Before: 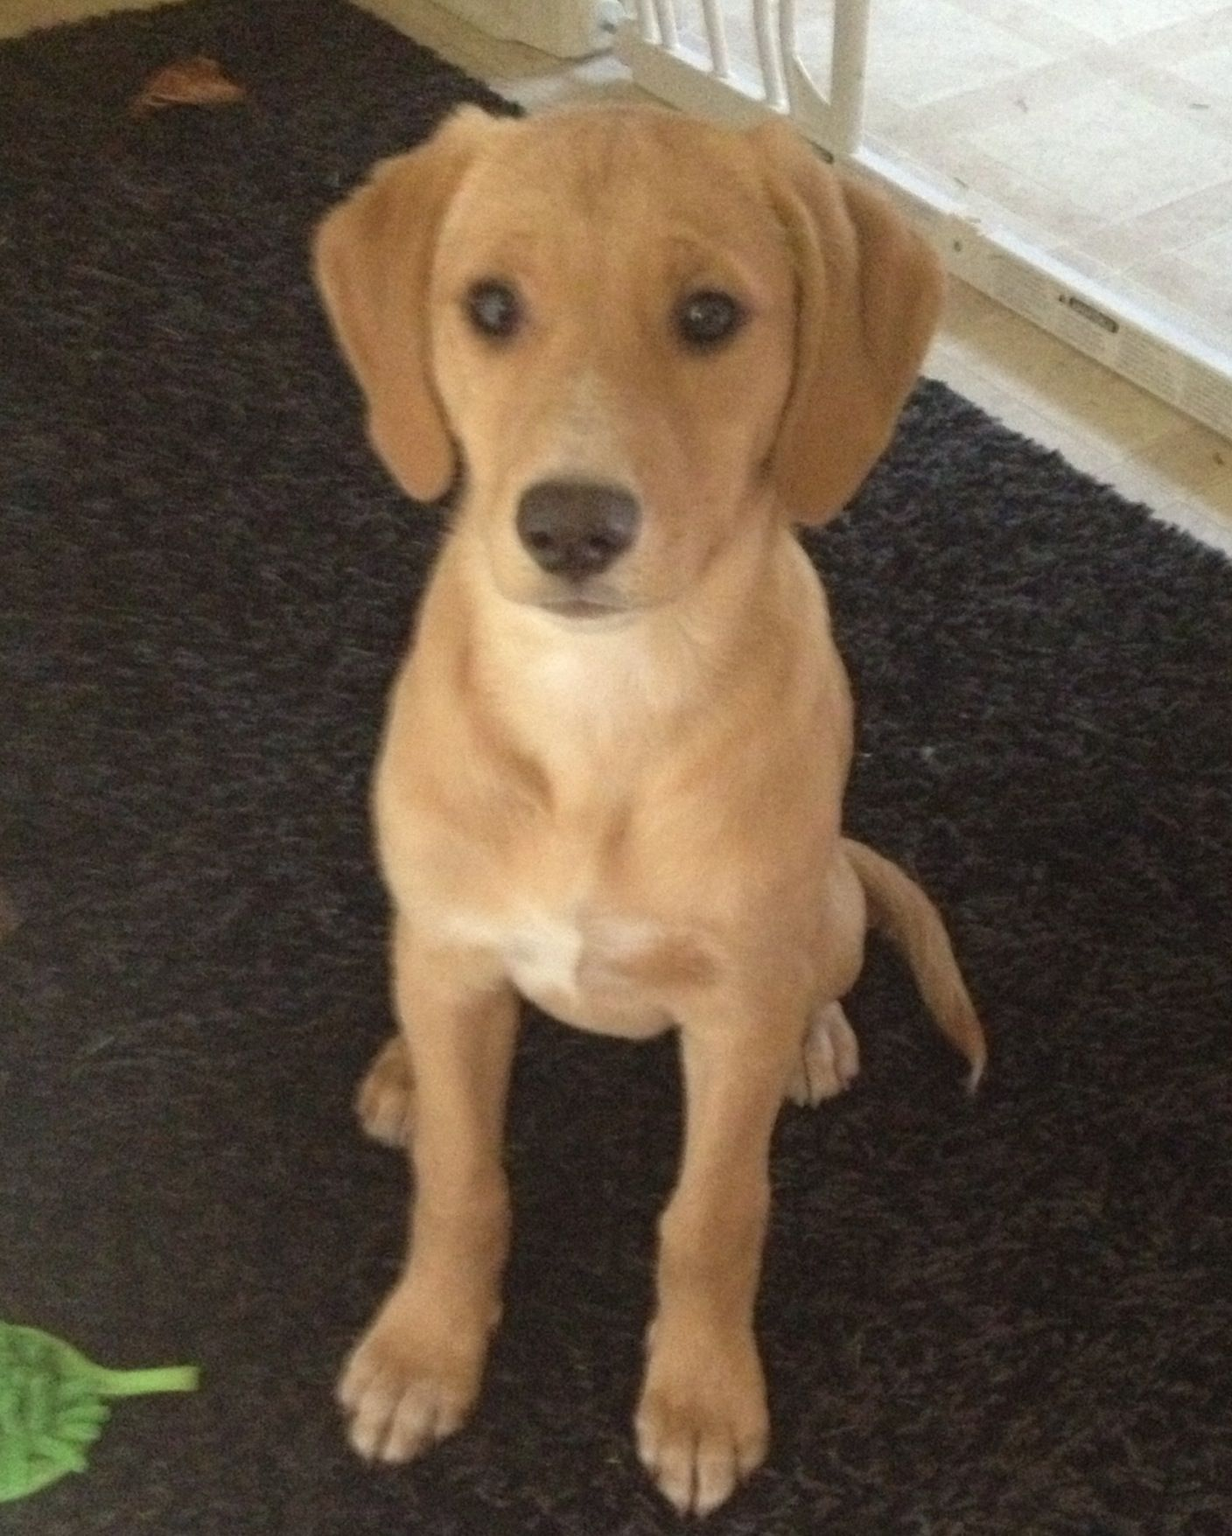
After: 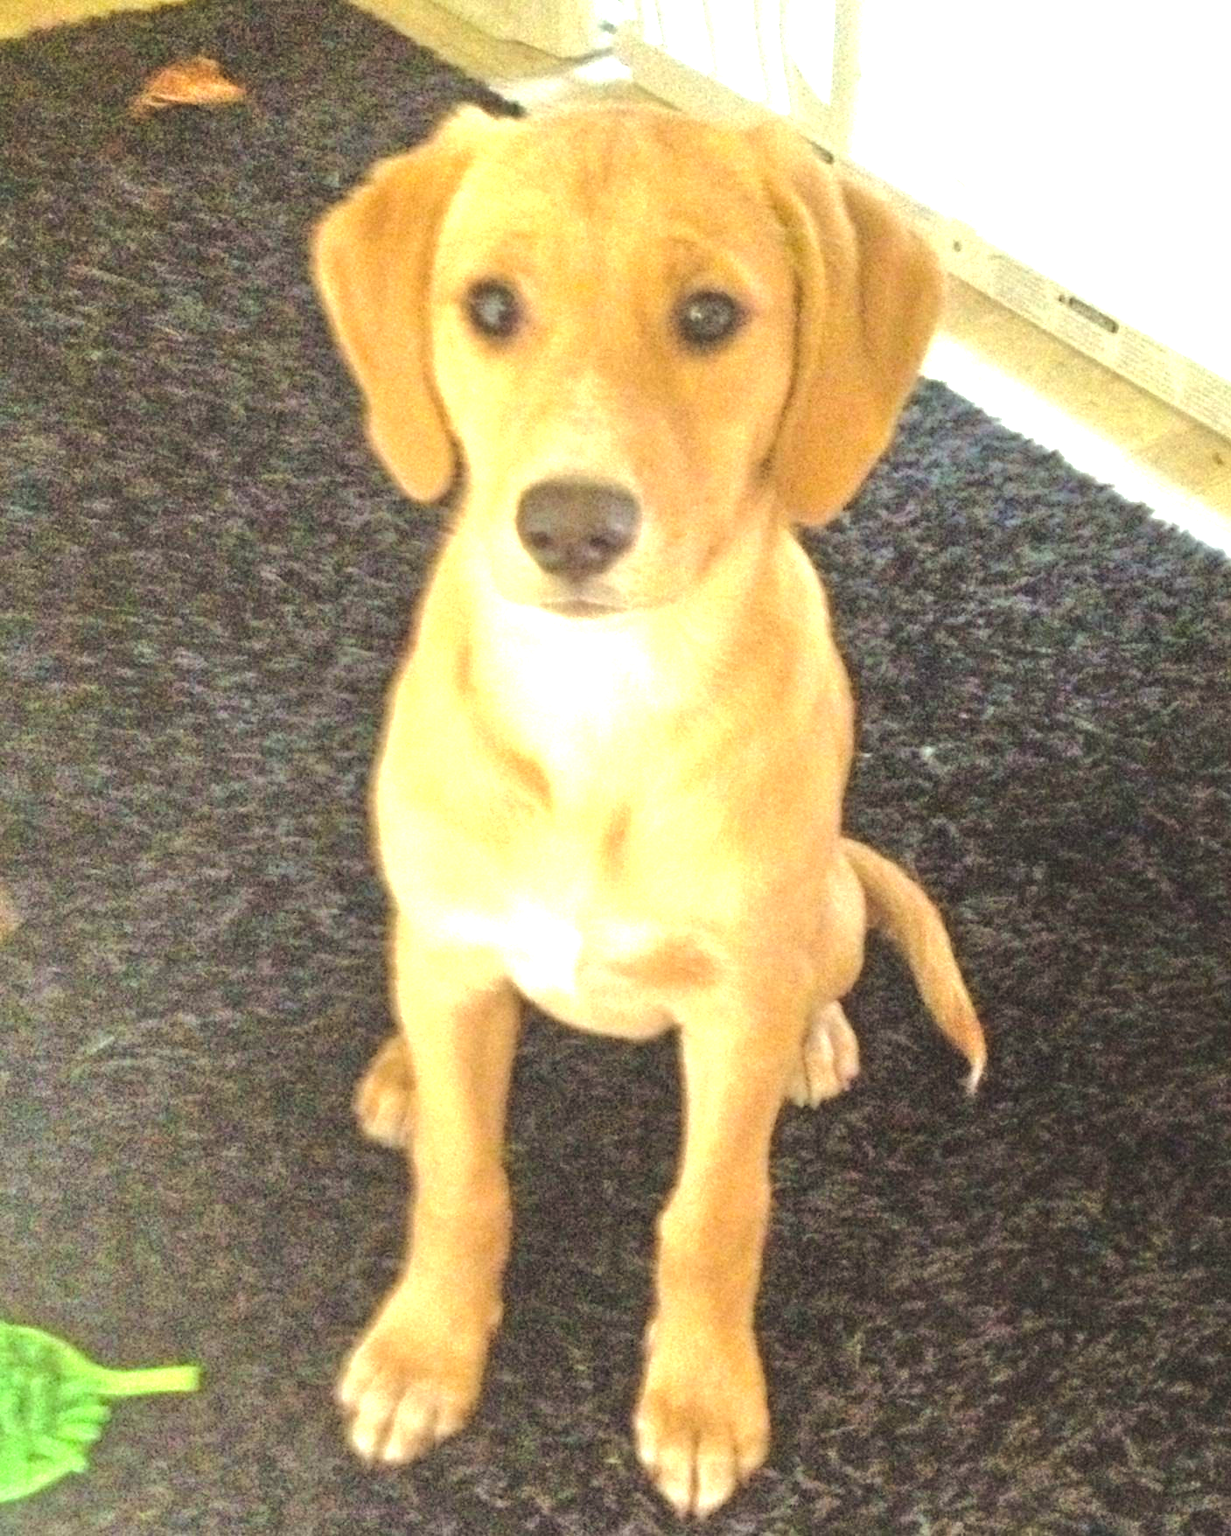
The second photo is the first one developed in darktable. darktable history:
rotate and perspective: automatic cropping original format, crop left 0, crop top 0
color balance rgb: global offset › luminance 0.71%, perceptual saturation grading › global saturation -11.5%, perceptual brilliance grading › highlights 17.77%, perceptual brilliance grading › mid-tones 31.71%, perceptual brilliance grading › shadows -31.01%, global vibrance 50%
tone equalizer: -7 EV 0.15 EV, -6 EV 0.6 EV, -5 EV 1.15 EV, -4 EV 1.33 EV, -3 EV 1.15 EV, -2 EV 0.6 EV, -1 EV 0.15 EV, mask exposure compensation -0.5 EV
color correction: highlights a* -6.69, highlights b* 0.49
exposure: black level correction -0.001, exposure 0.9 EV, compensate exposure bias true, compensate highlight preservation false
